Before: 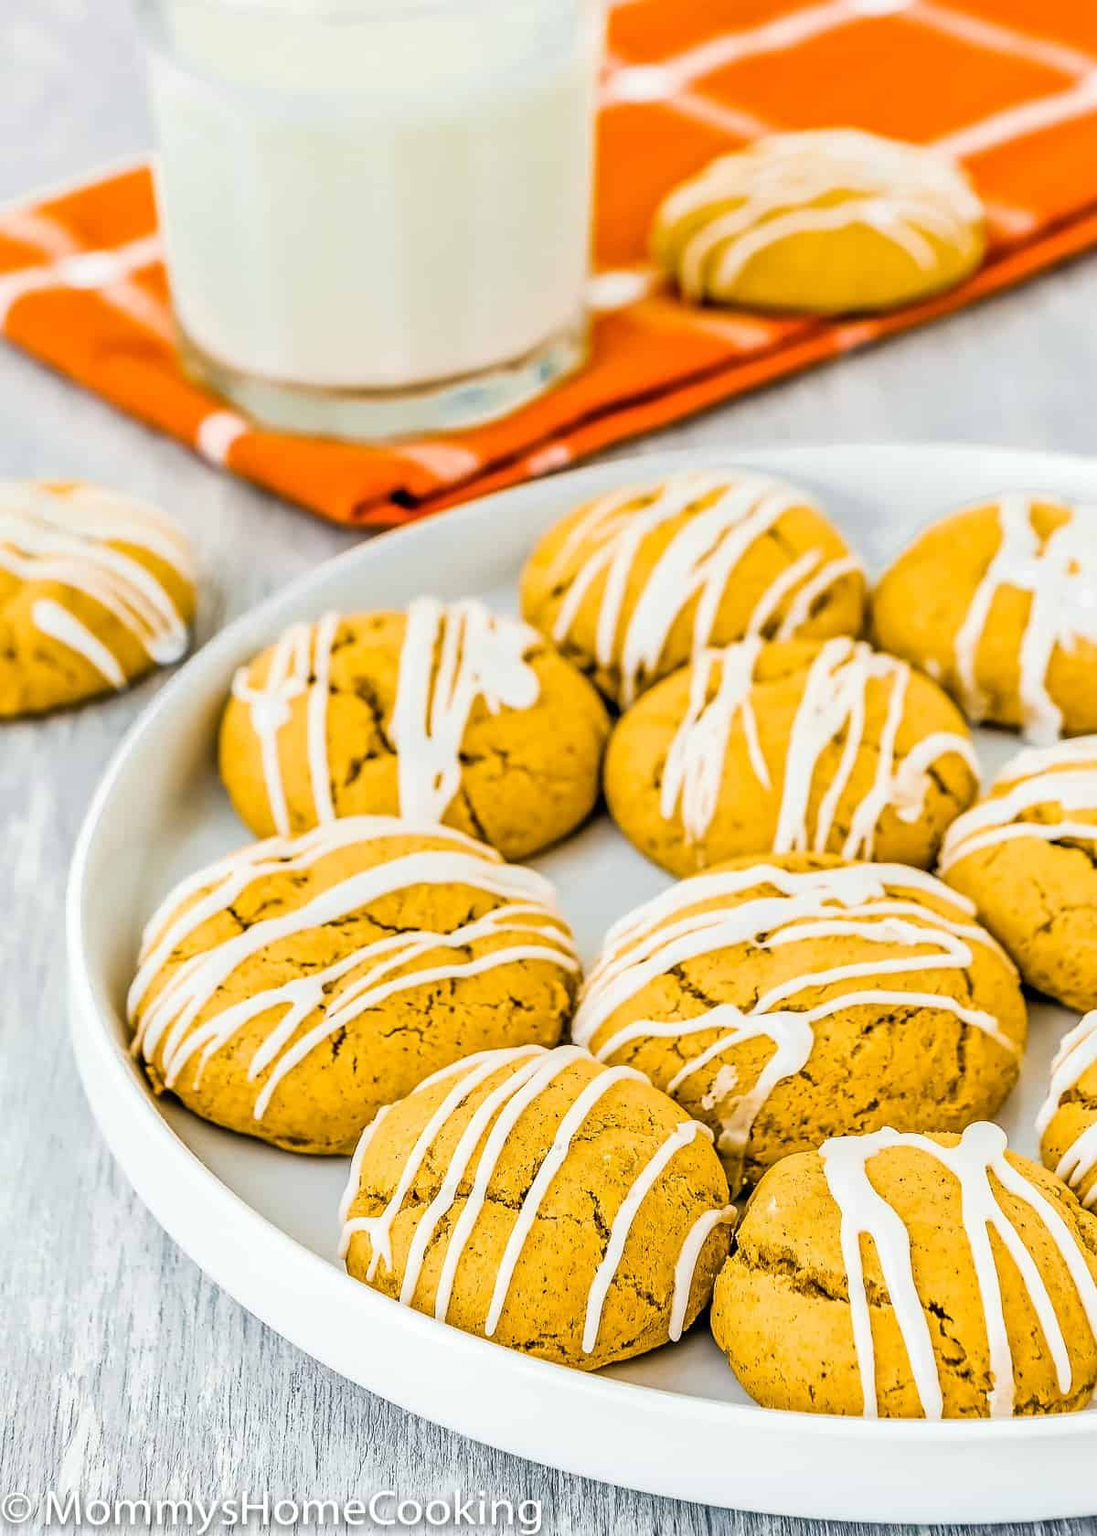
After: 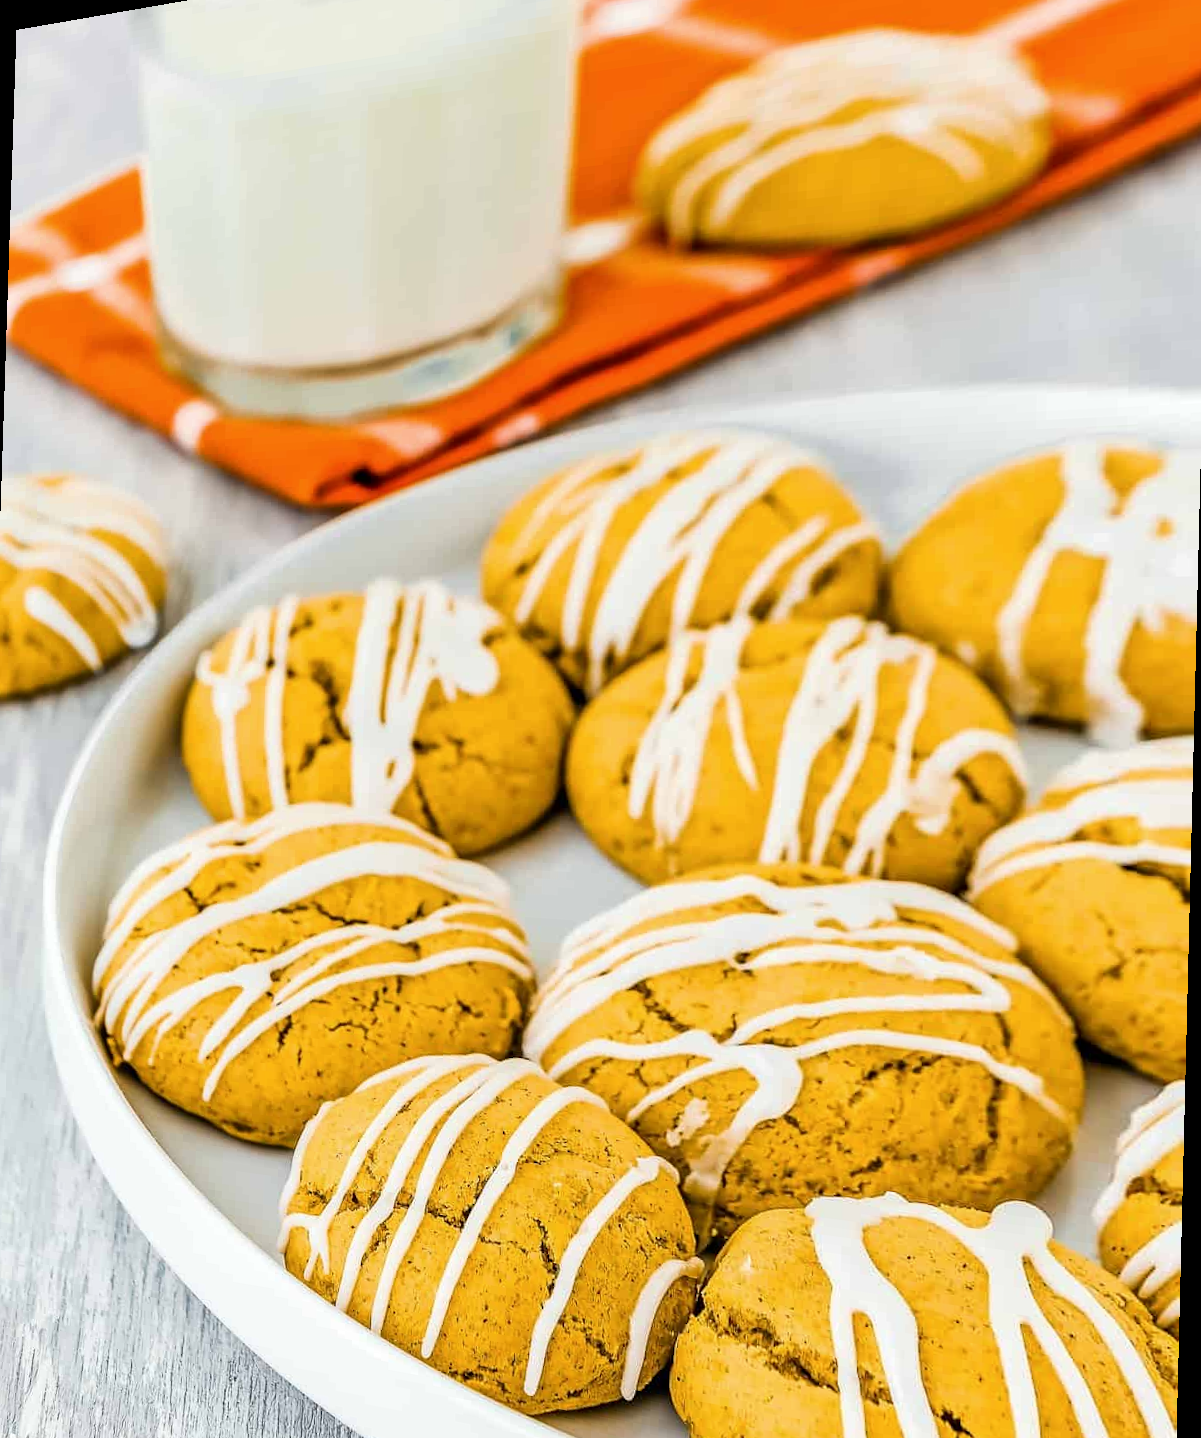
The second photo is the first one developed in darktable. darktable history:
color balance: output saturation 98.5%
rotate and perspective: rotation 1.69°, lens shift (vertical) -0.023, lens shift (horizontal) -0.291, crop left 0.025, crop right 0.988, crop top 0.092, crop bottom 0.842
crop: bottom 0.071%
contrast brightness saturation: contrast 0.03, brightness -0.04
